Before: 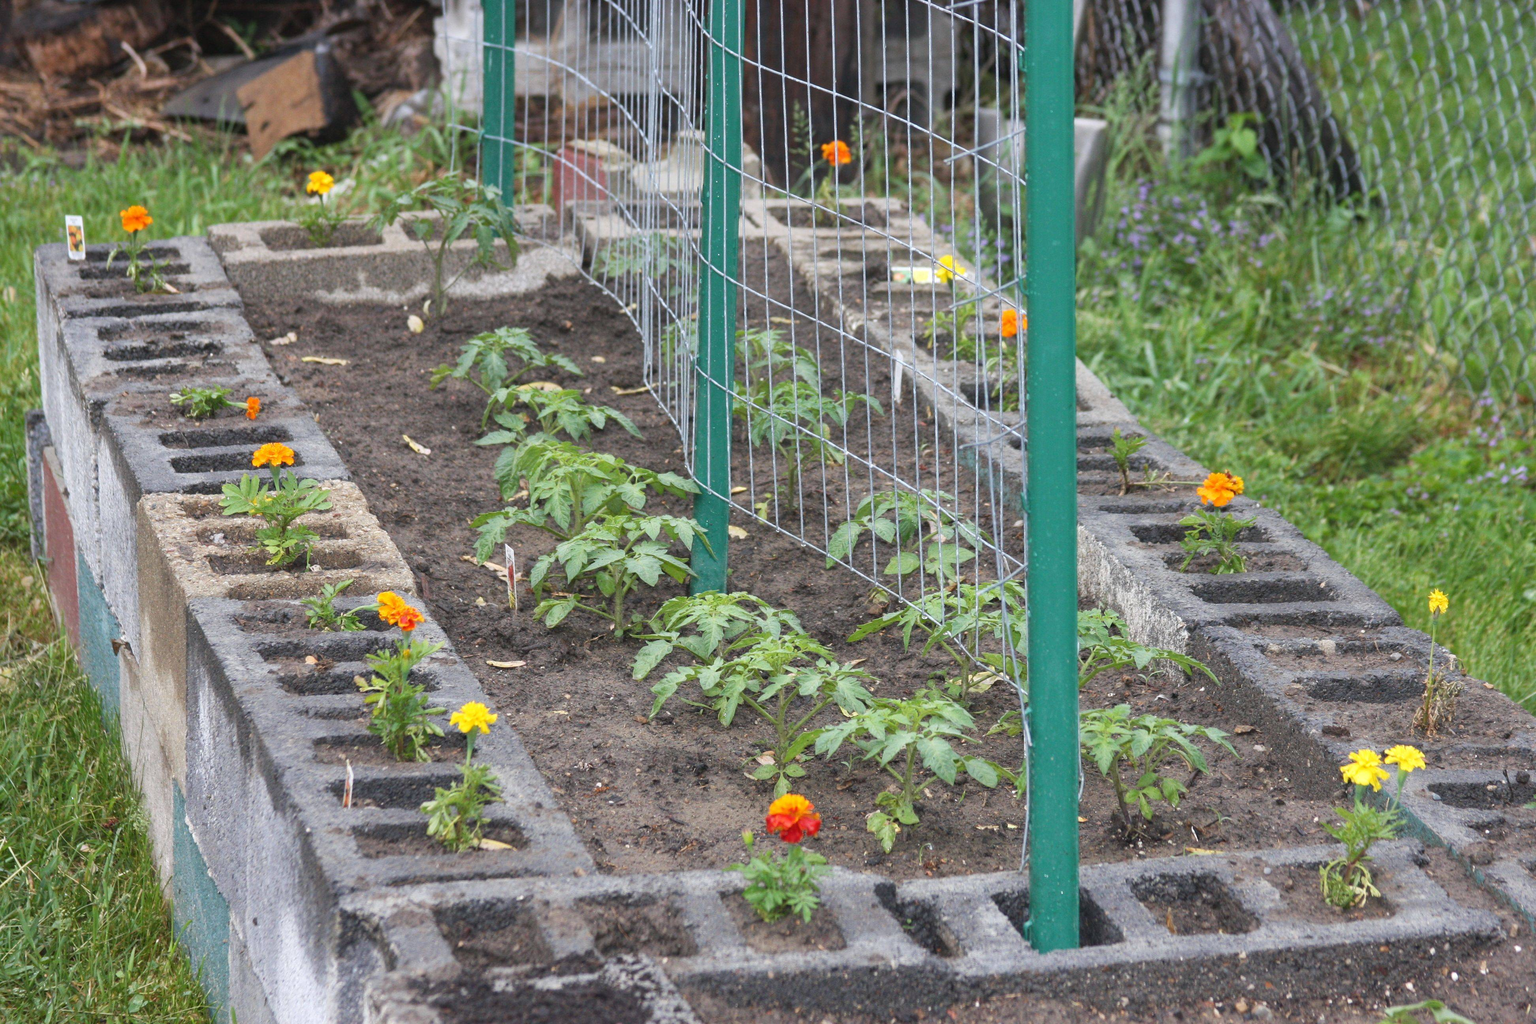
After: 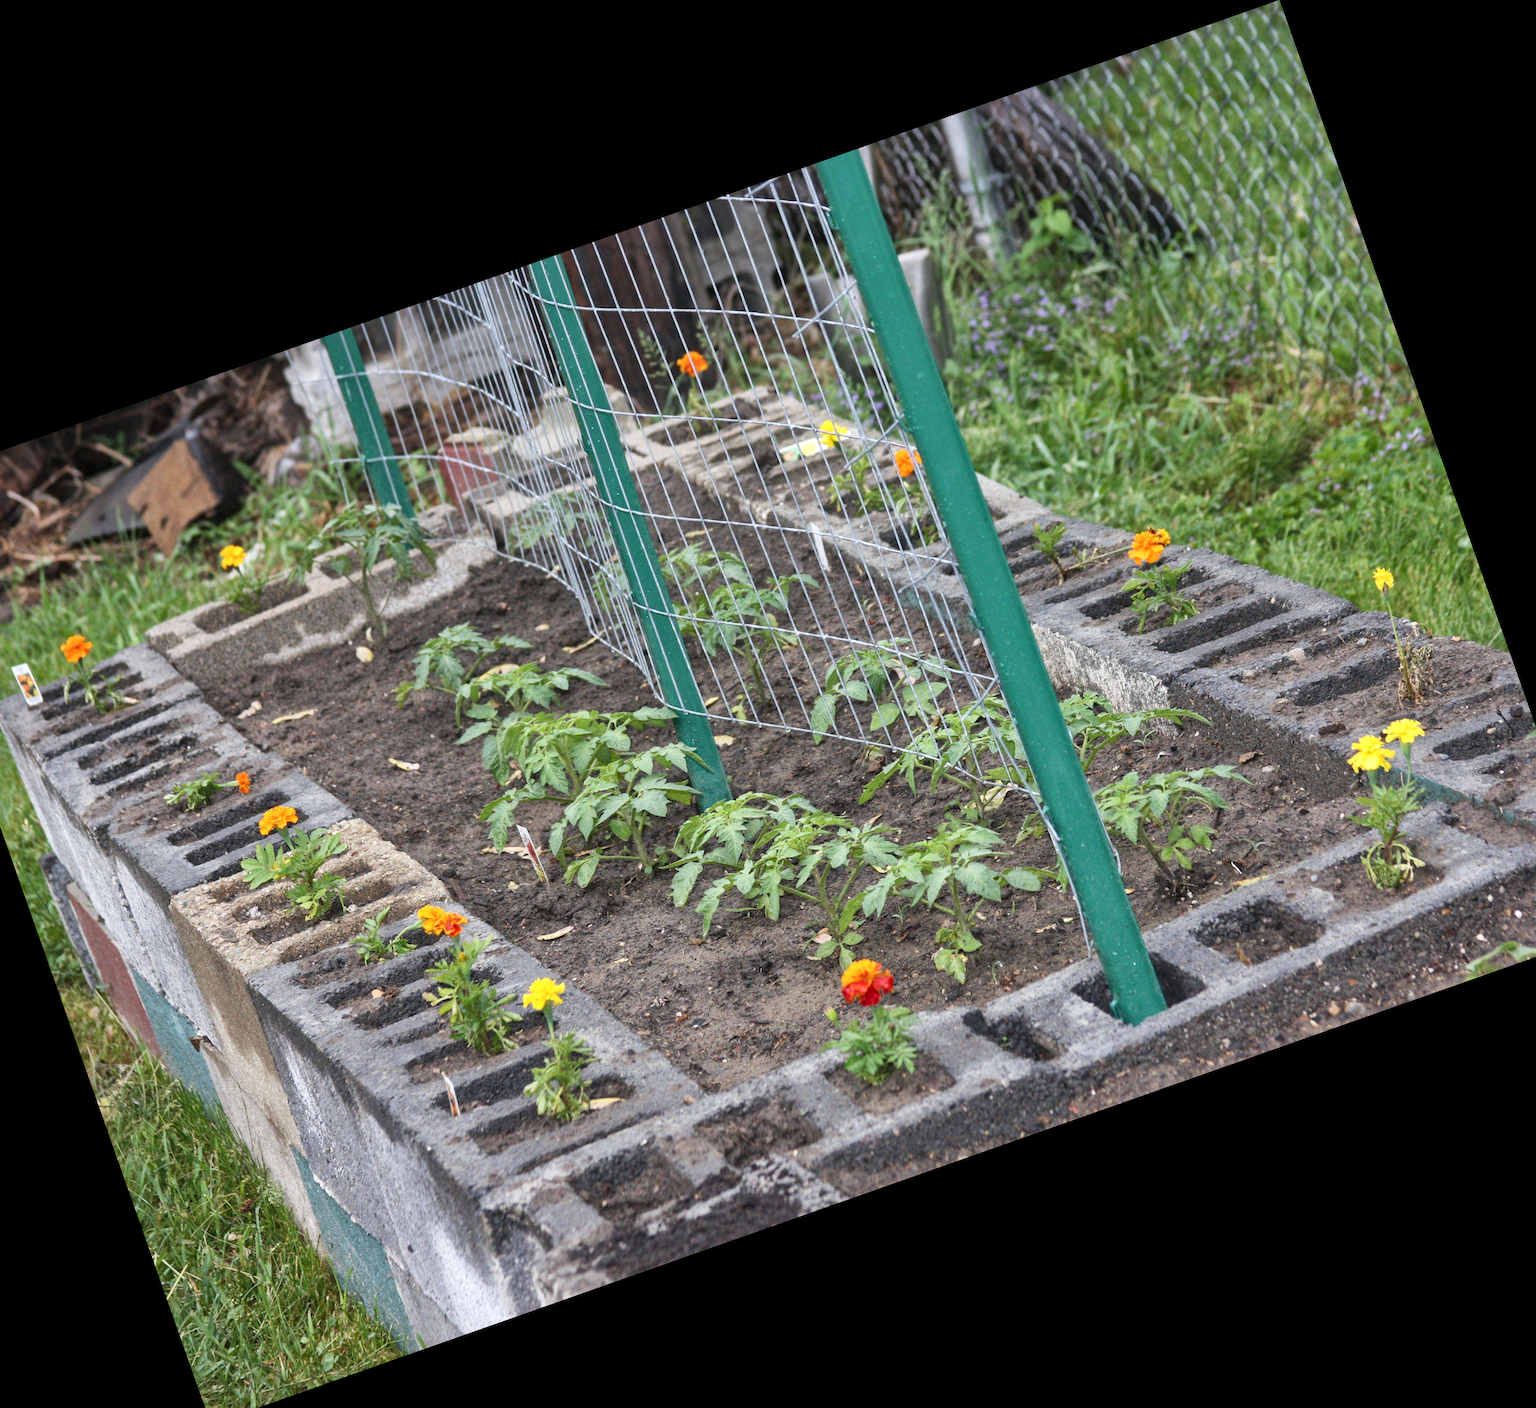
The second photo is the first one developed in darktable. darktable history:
crop and rotate: angle 19.43°, left 6.812%, right 4.125%, bottom 1.087%
local contrast: mode bilateral grid, contrast 20, coarseness 50, detail 141%, midtone range 0.2
